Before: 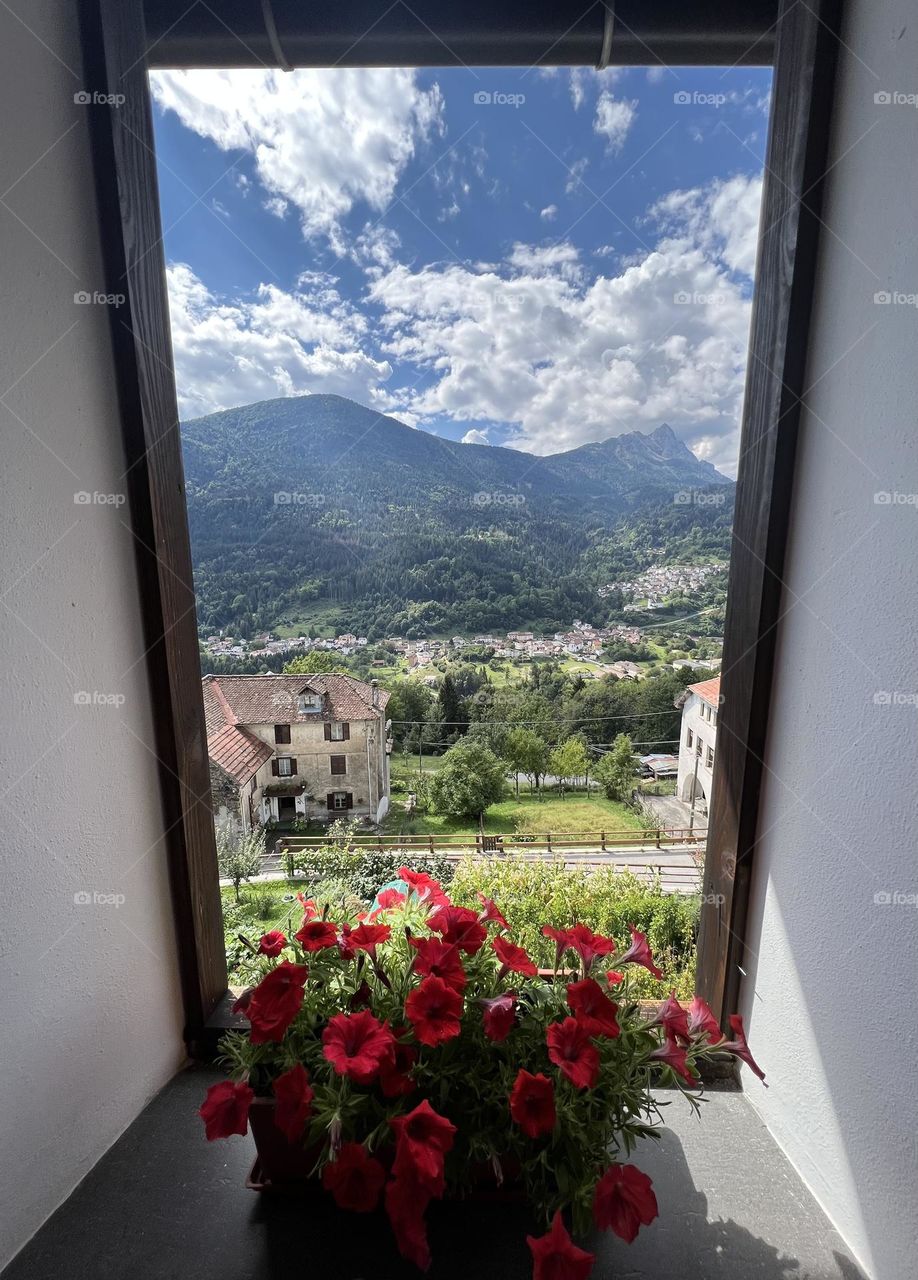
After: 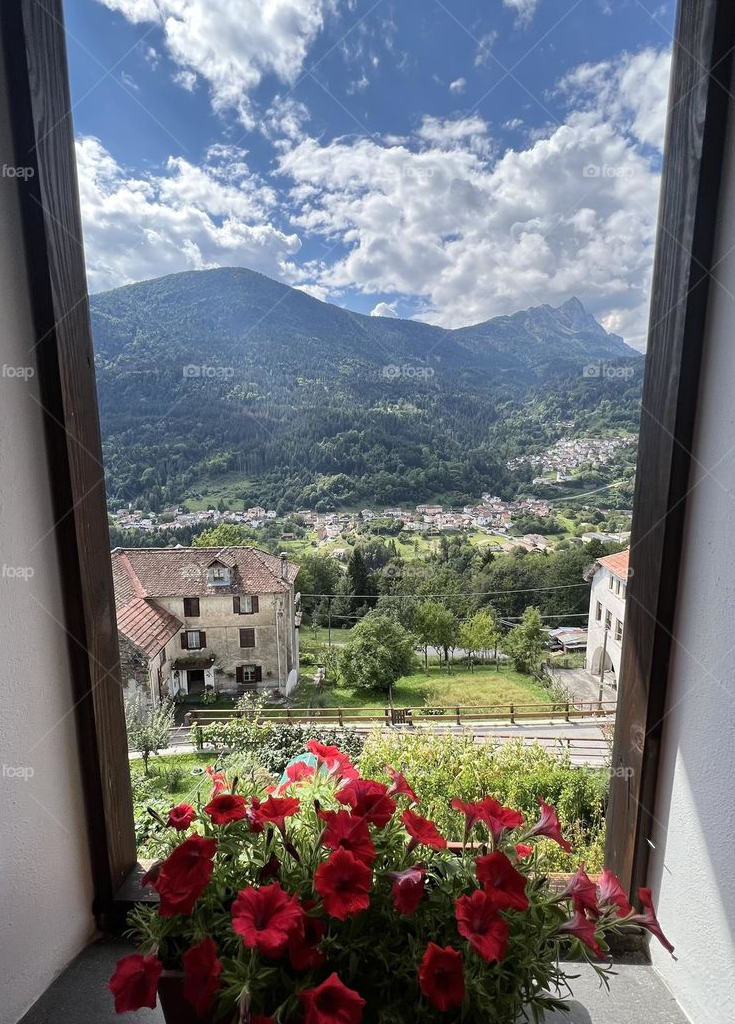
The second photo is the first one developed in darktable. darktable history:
crop and rotate: left 9.953%, top 9.929%, right 9.965%, bottom 10.042%
